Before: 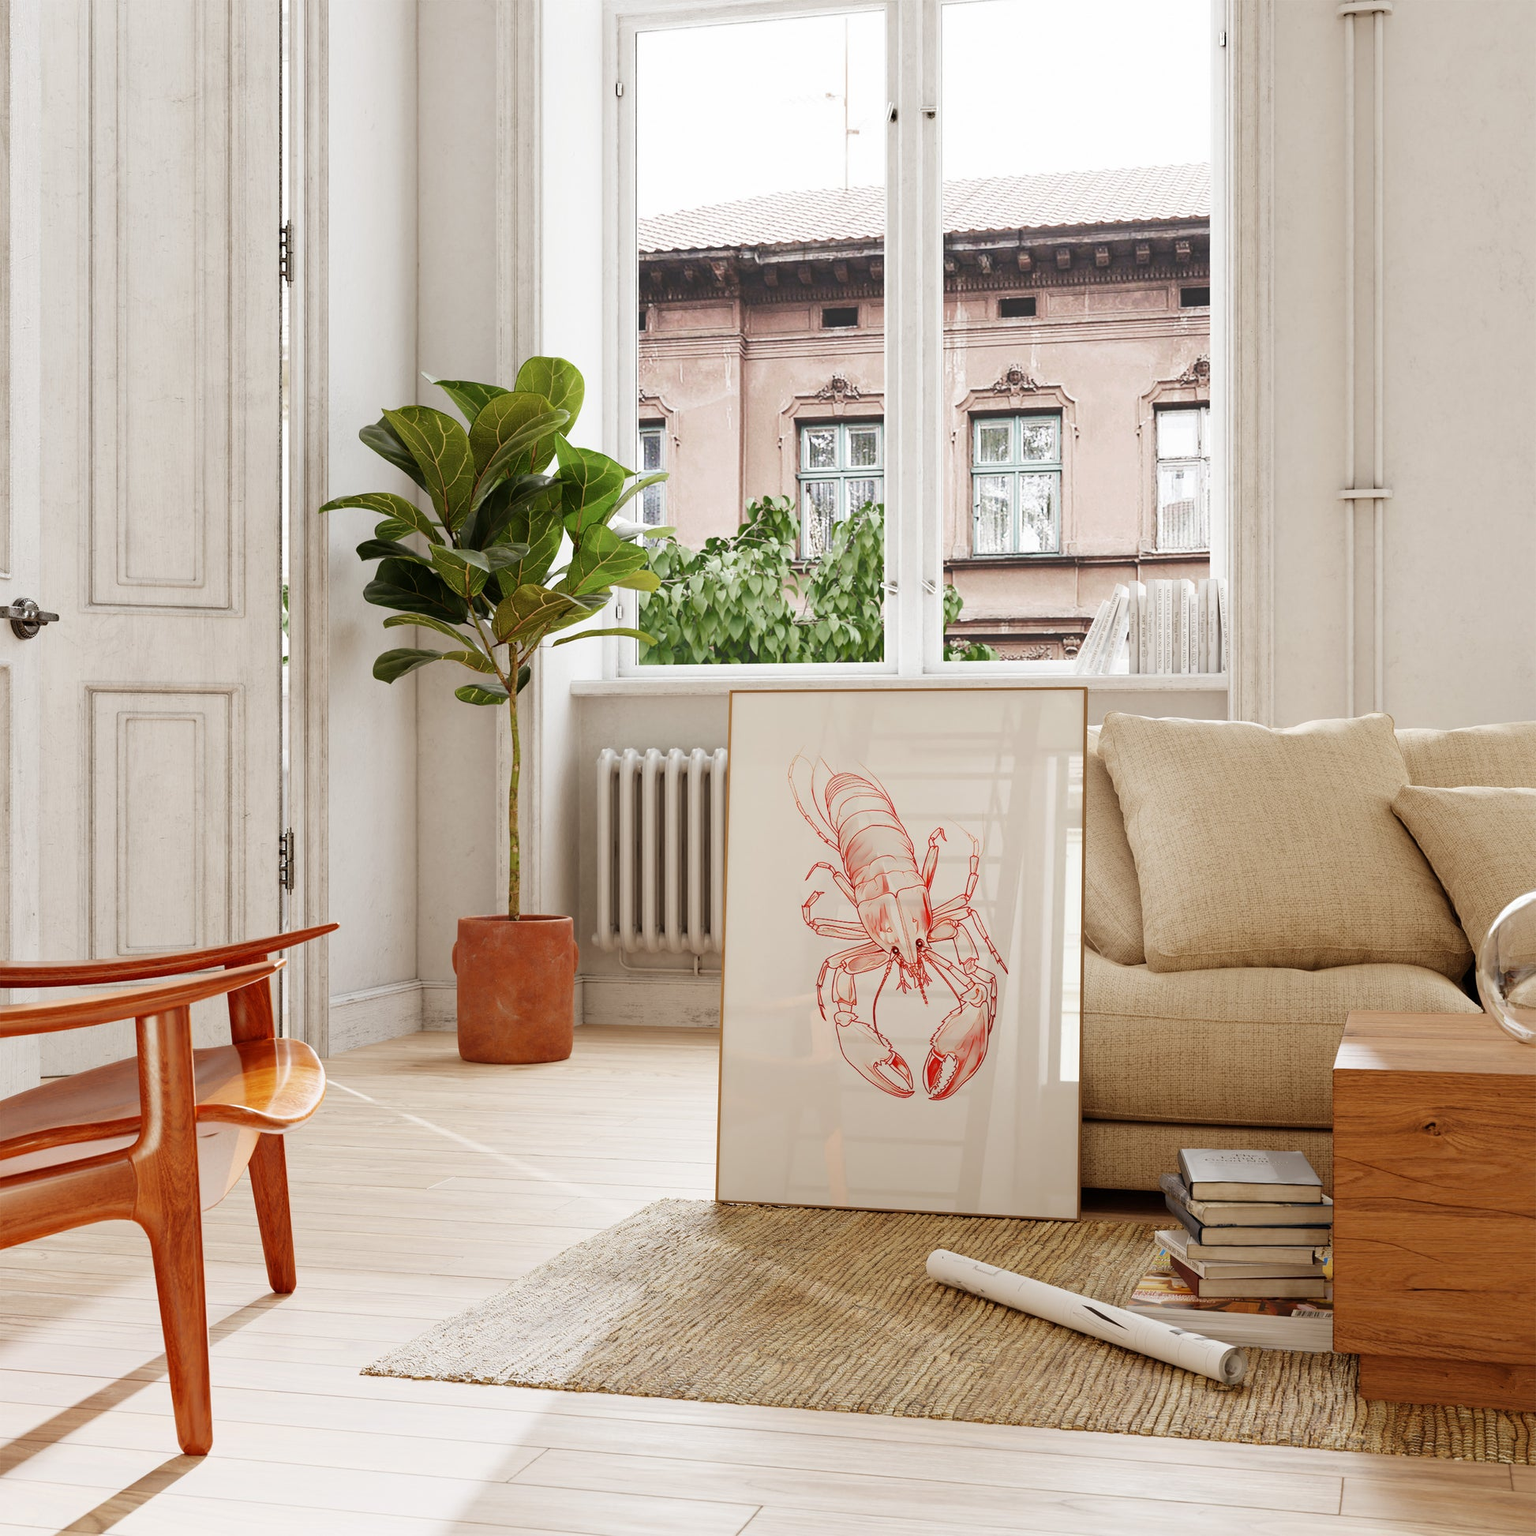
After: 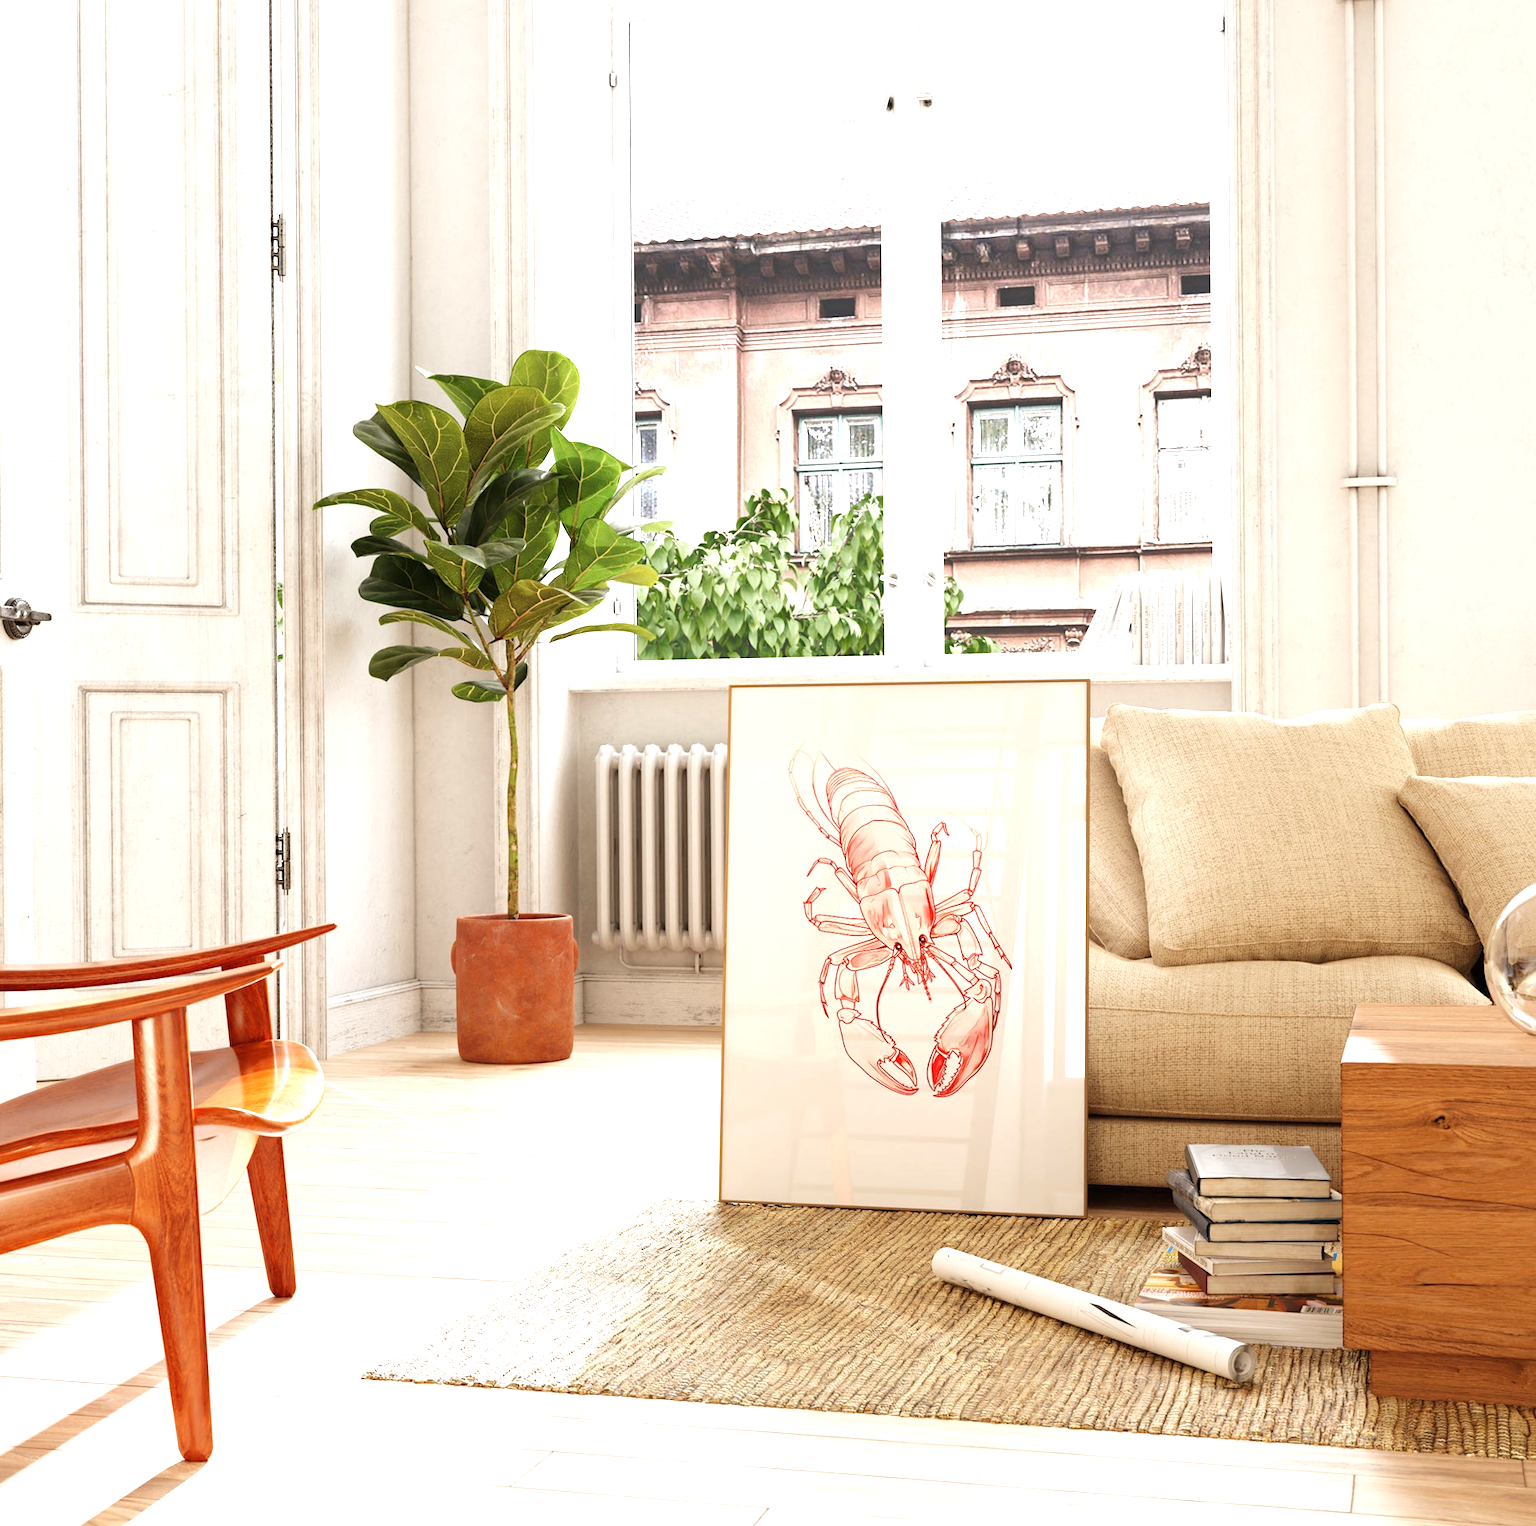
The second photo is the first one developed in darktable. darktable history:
exposure: black level correction 0, exposure 0.9 EV, compensate highlight preservation false
rotate and perspective: rotation -0.45°, automatic cropping original format, crop left 0.008, crop right 0.992, crop top 0.012, crop bottom 0.988
